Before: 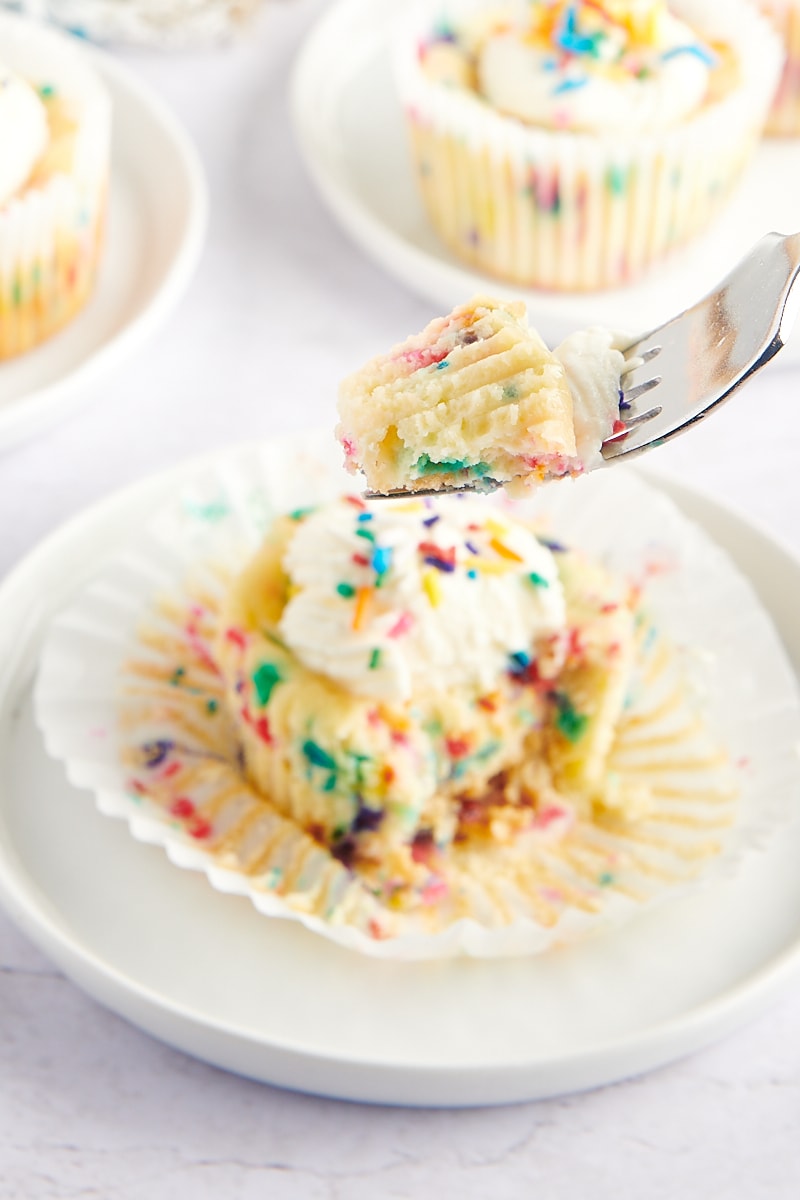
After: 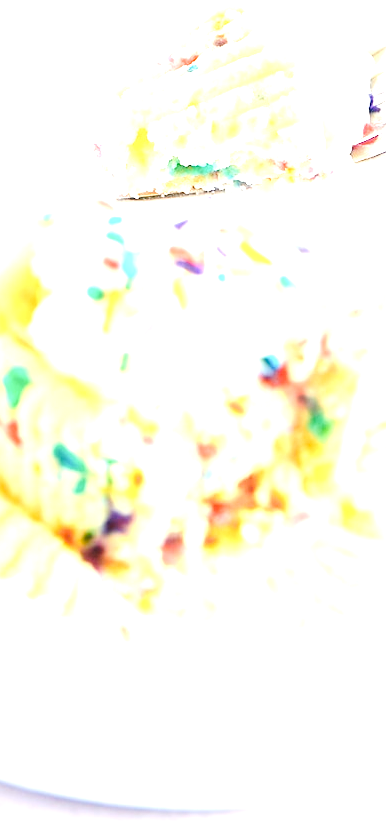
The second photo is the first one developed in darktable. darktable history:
tone curve: curves: ch0 [(0, 0) (0.071, 0.047) (0.266, 0.26) (0.483, 0.554) (0.753, 0.811) (1, 0.983)]; ch1 [(0, 0) (0.346, 0.307) (0.408, 0.387) (0.463, 0.465) (0.482, 0.493) (0.502, 0.5) (0.517, 0.502) (0.55, 0.548) (0.597, 0.61) (0.651, 0.698) (1, 1)]; ch2 [(0, 0) (0.346, 0.34) (0.434, 0.46) (0.485, 0.494) (0.5, 0.494) (0.517, 0.506) (0.526, 0.545) (0.583, 0.61) (0.625, 0.659) (1, 1)], preserve colors none
crop: left 31.306%, top 24.815%, right 20.327%, bottom 6.602%
exposure: black level correction 0.001, exposure 1.808 EV, compensate highlight preservation false
